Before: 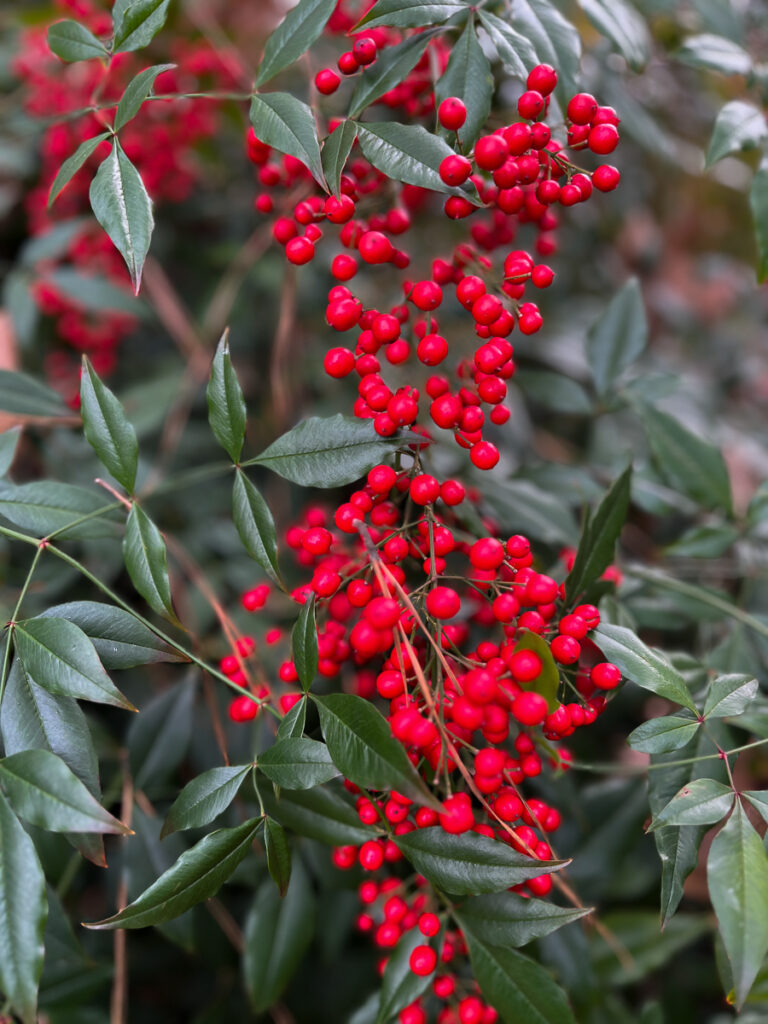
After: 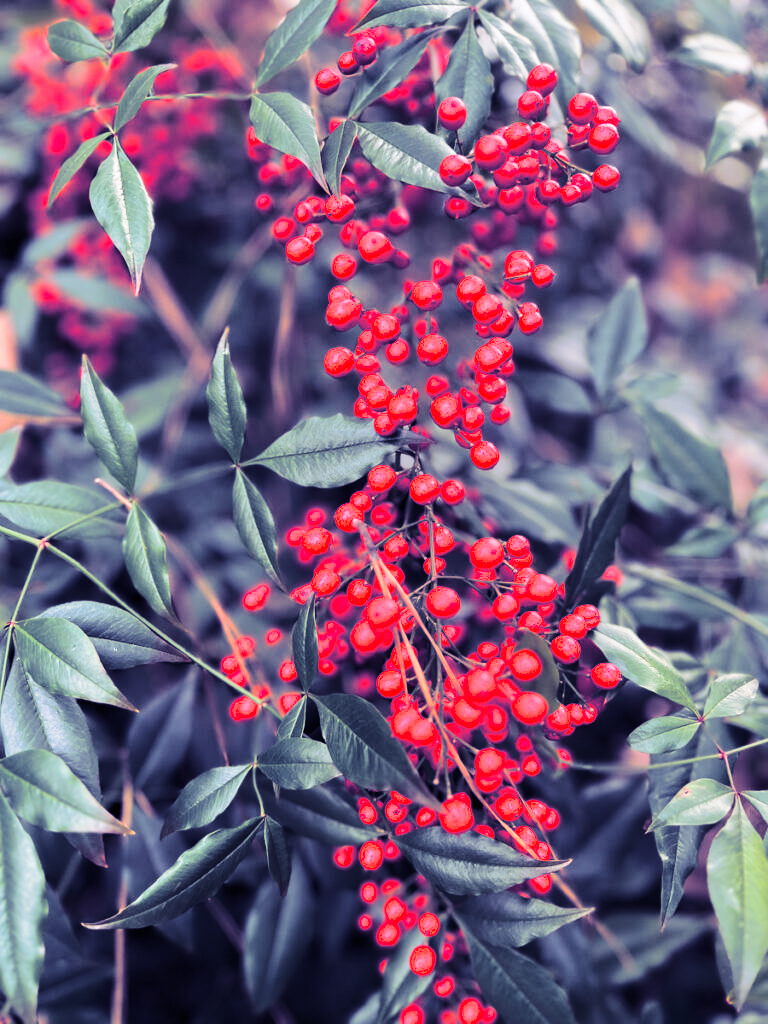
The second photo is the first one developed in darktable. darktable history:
base curve: curves: ch0 [(0, 0) (0.025, 0.046) (0.112, 0.277) (0.467, 0.74) (0.814, 0.929) (1, 0.942)]
exposure: compensate highlight preservation false
split-toning: shadows › hue 242.67°, shadows › saturation 0.733, highlights › hue 45.33°, highlights › saturation 0.667, balance -53.304, compress 21.15%
